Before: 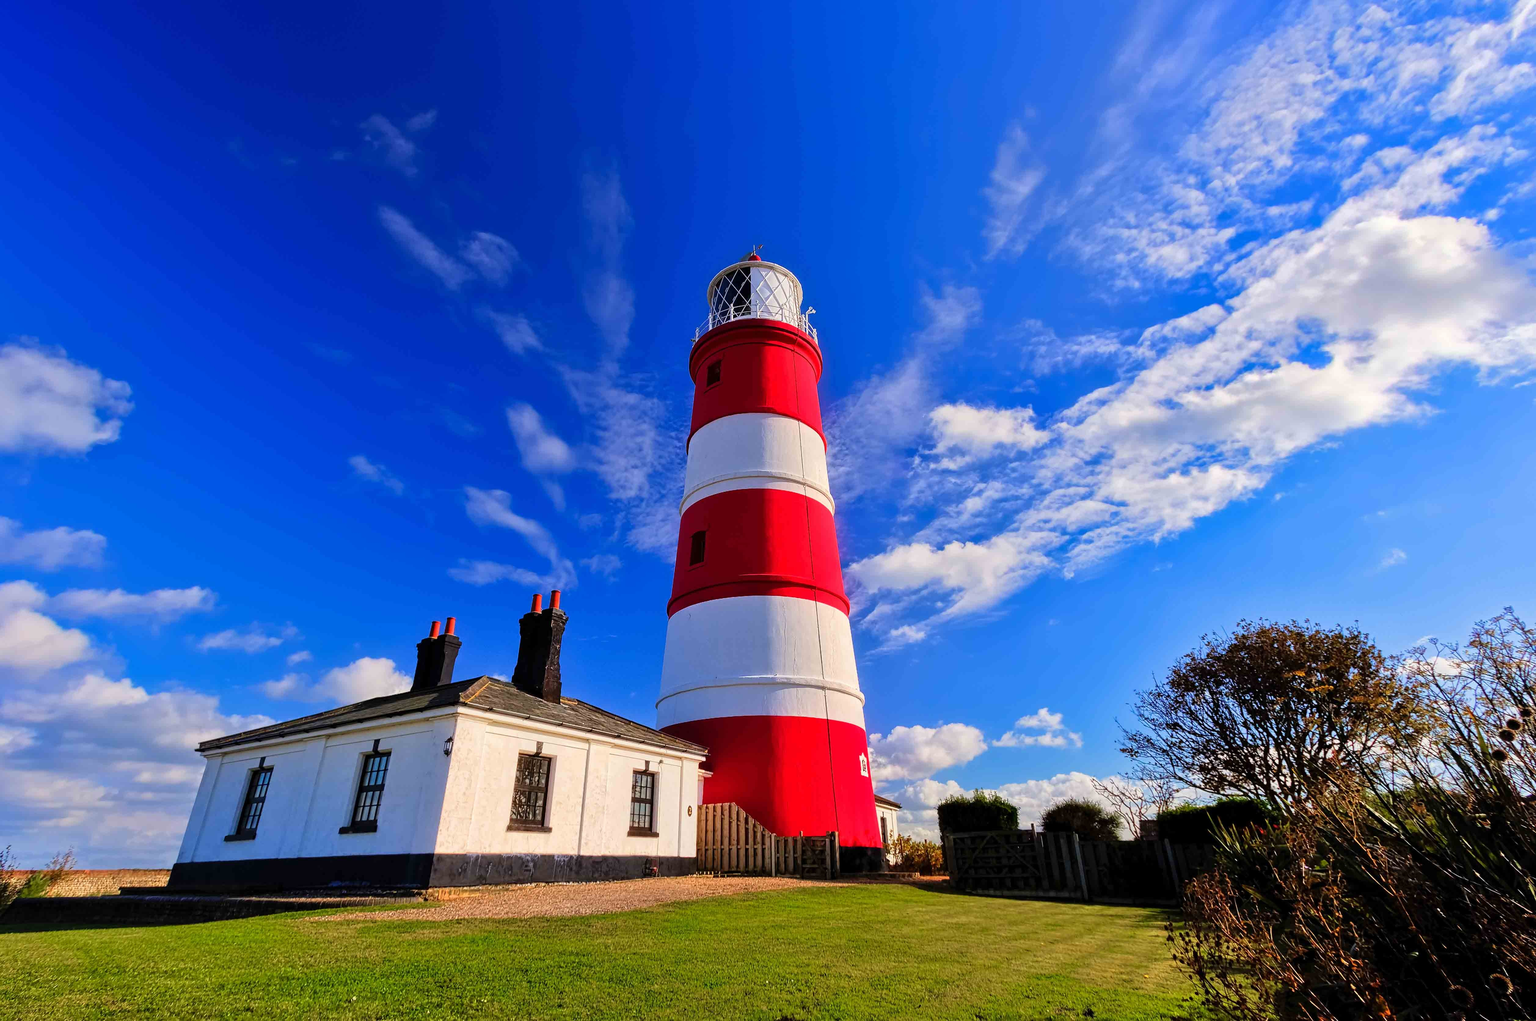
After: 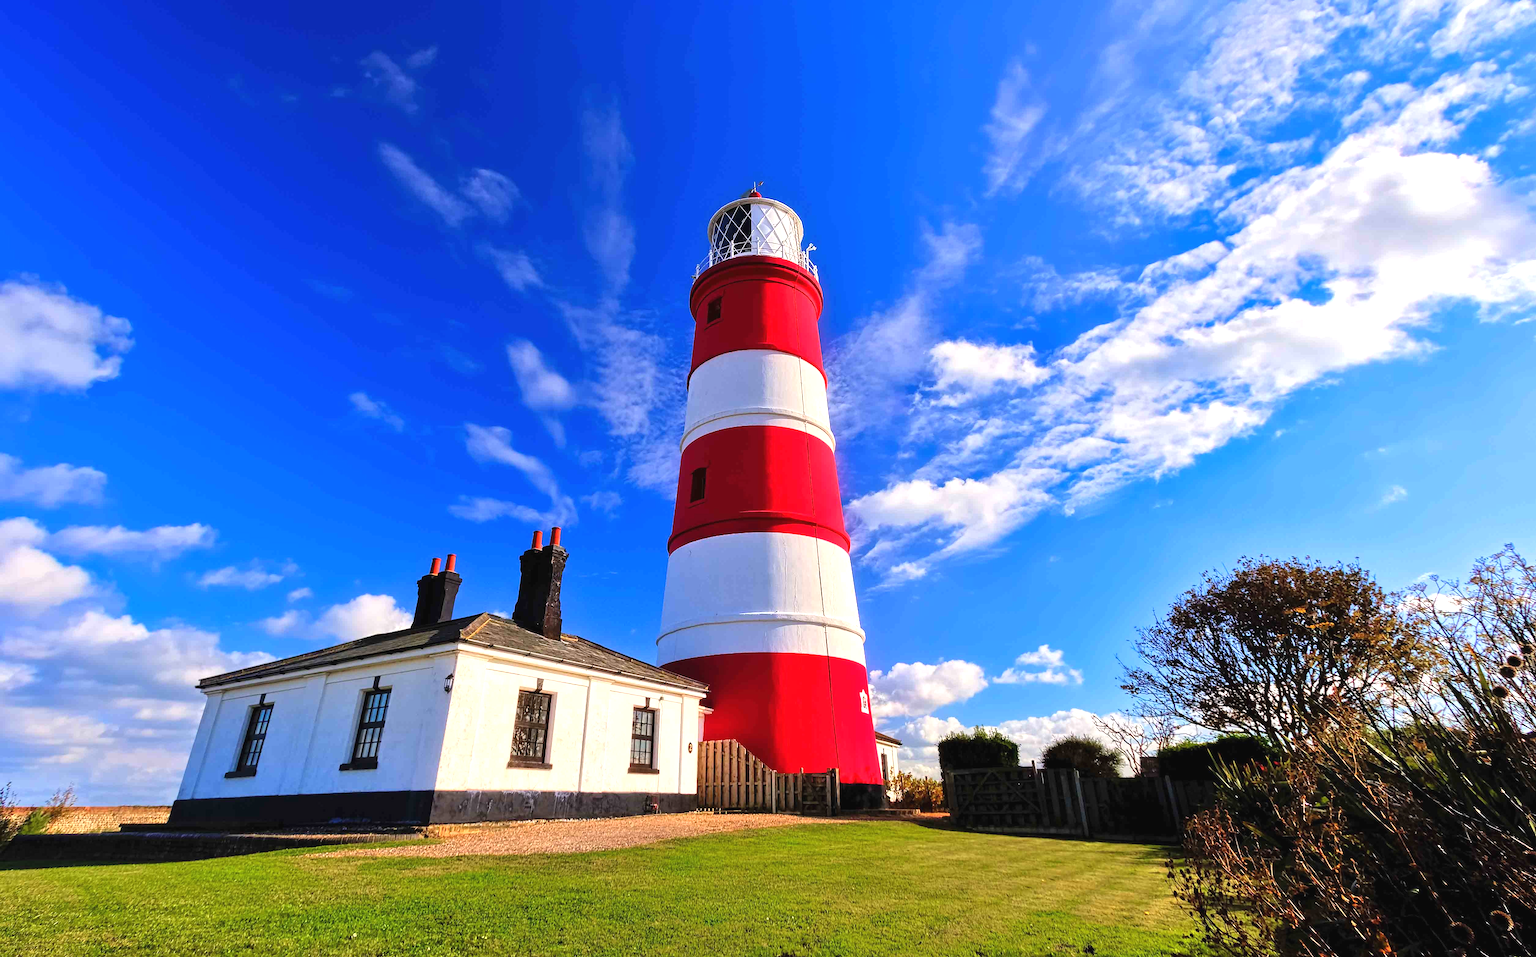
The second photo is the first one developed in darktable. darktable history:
exposure: black level correction -0.002, exposure 0.54 EV, compensate highlight preservation false
crop and rotate: top 6.25%
